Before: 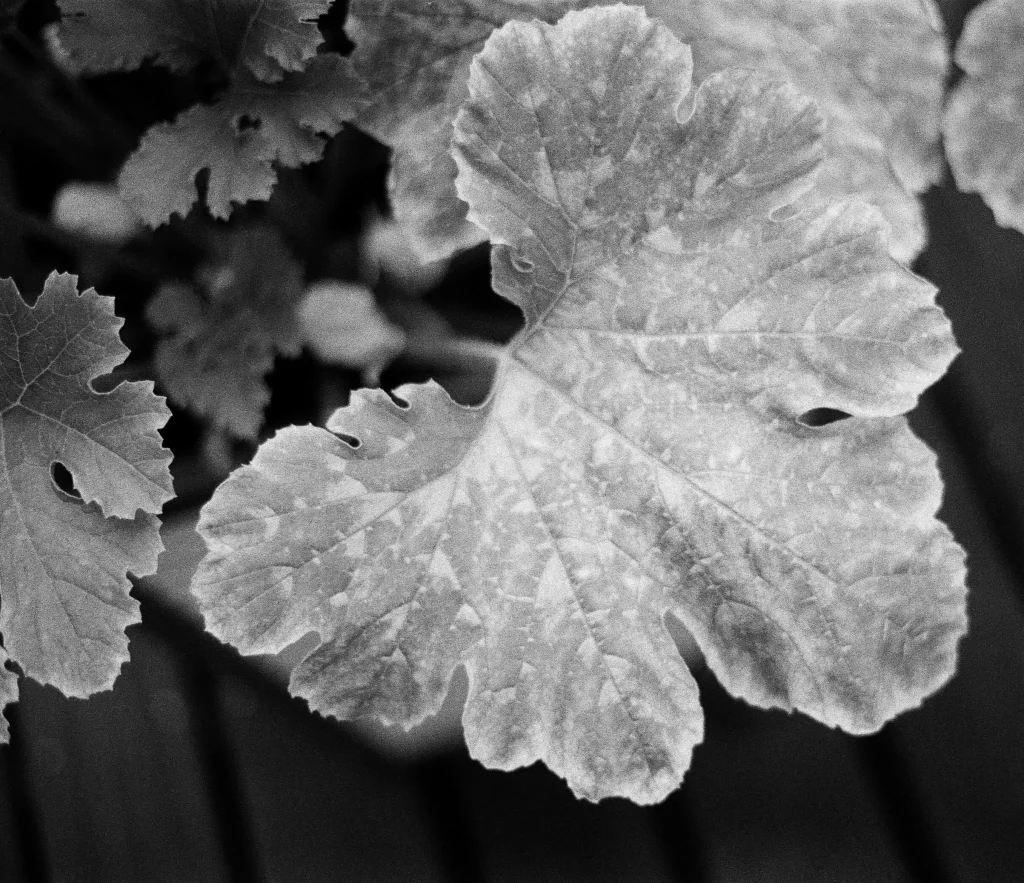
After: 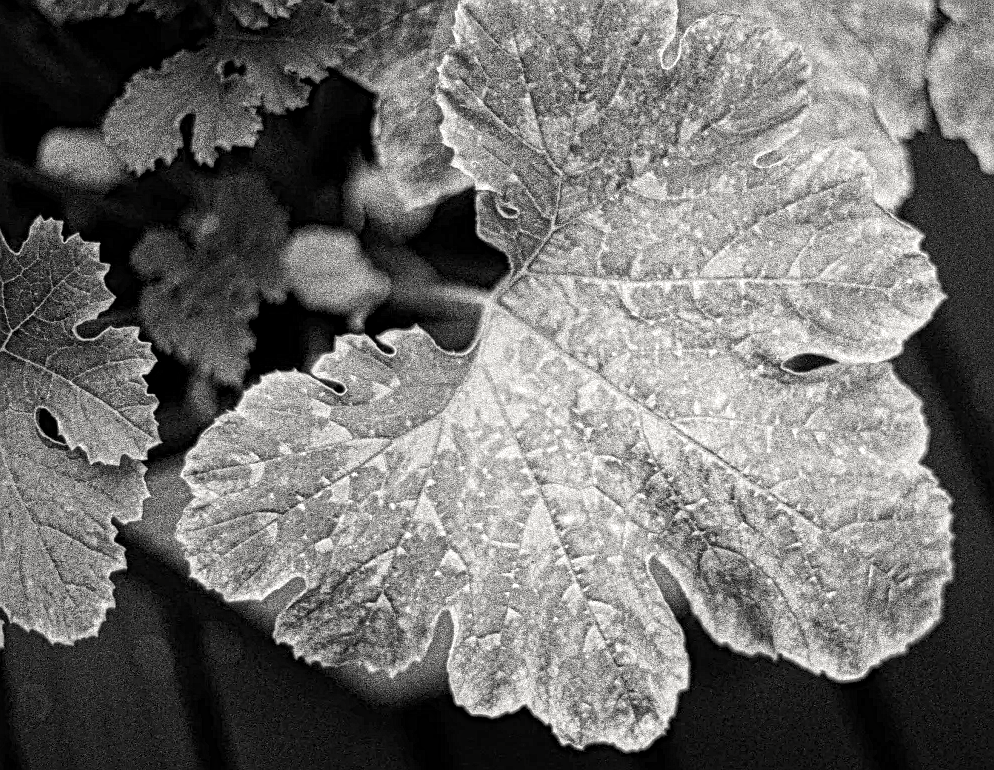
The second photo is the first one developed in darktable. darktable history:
crop: left 1.507%, top 6.147%, right 1.379%, bottom 6.637%
local contrast: mode bilateral grid, contrast 20, coarseness 3, detail 300%, midtone range 0.2
white balance: red 1.009, blue 0.985
